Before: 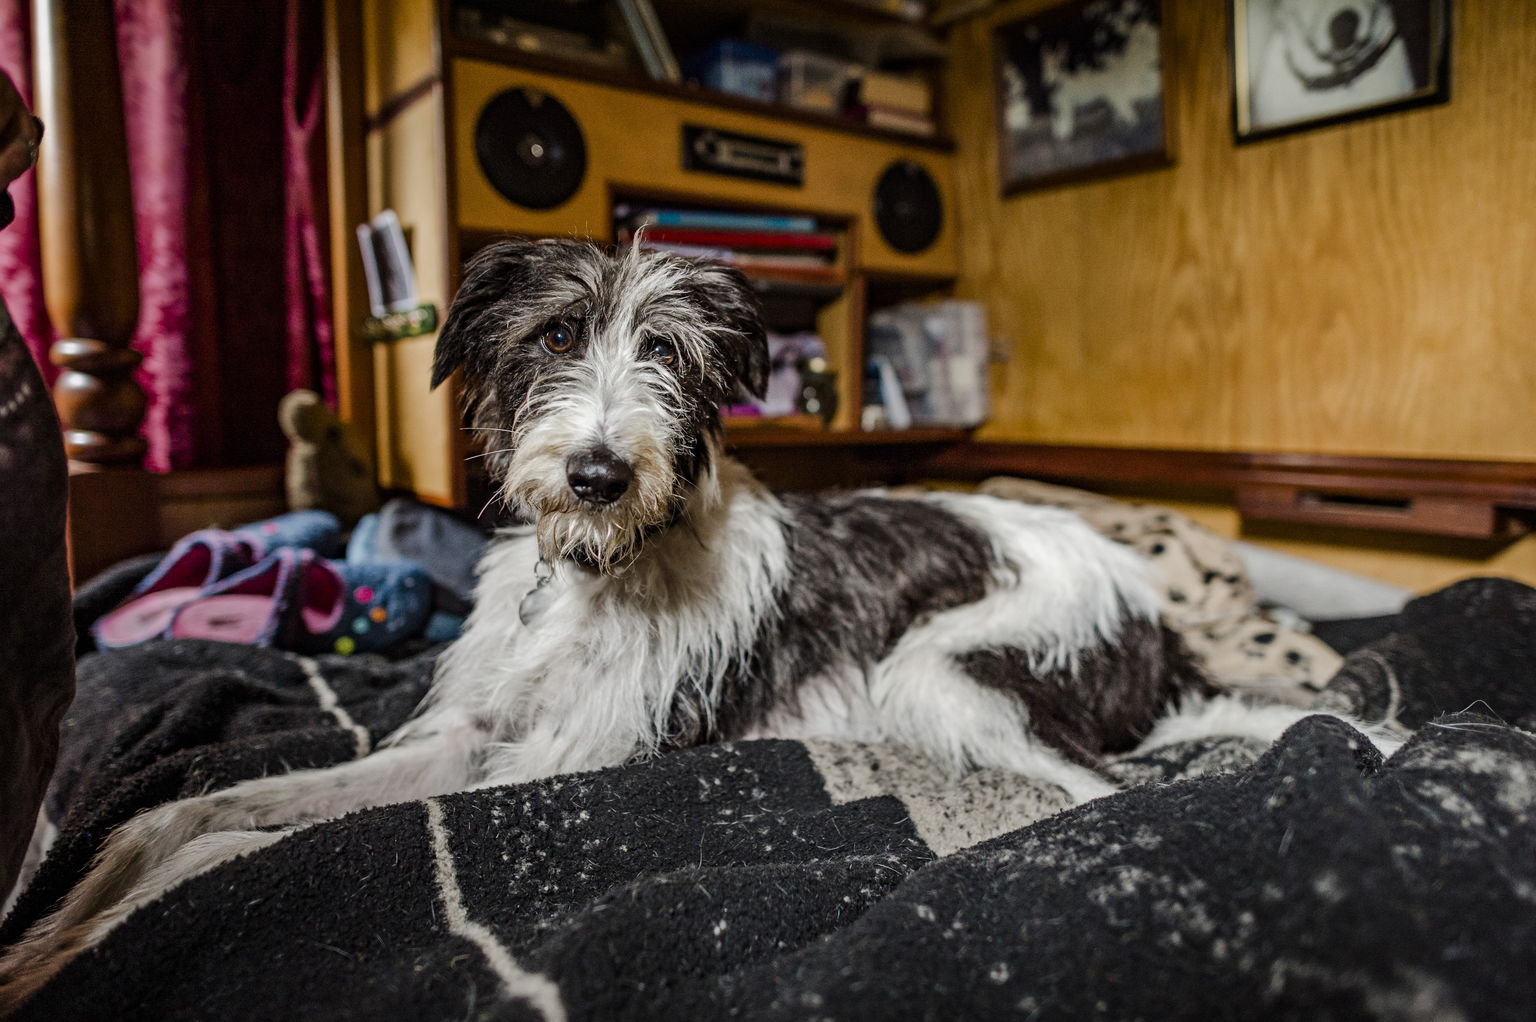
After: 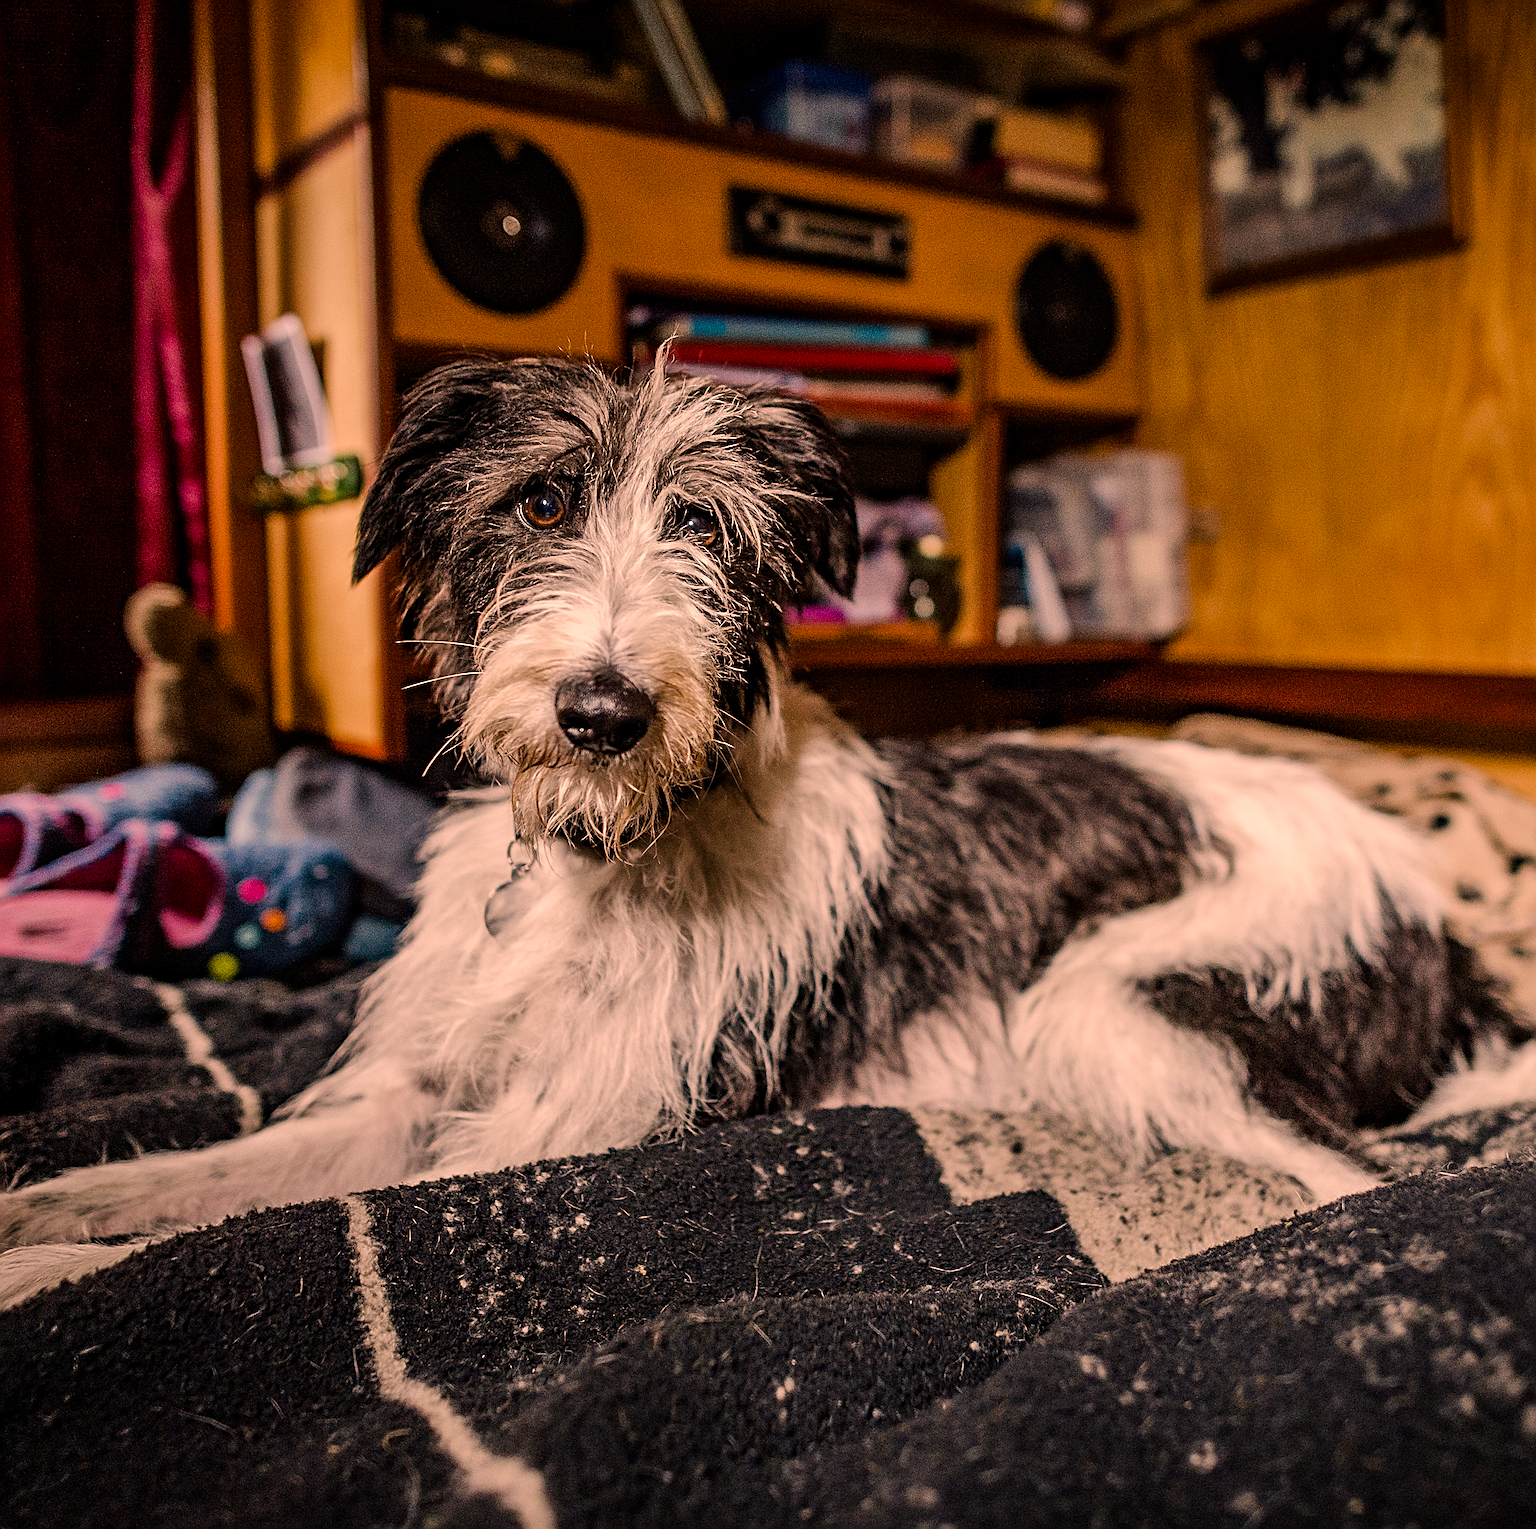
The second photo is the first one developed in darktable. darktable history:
sharpen: radius 3.033, amount 0.764
color correction: highlights a* 22.51, highlights b* 22.23
crop and rotate: left 12.739%, right 20.408%
